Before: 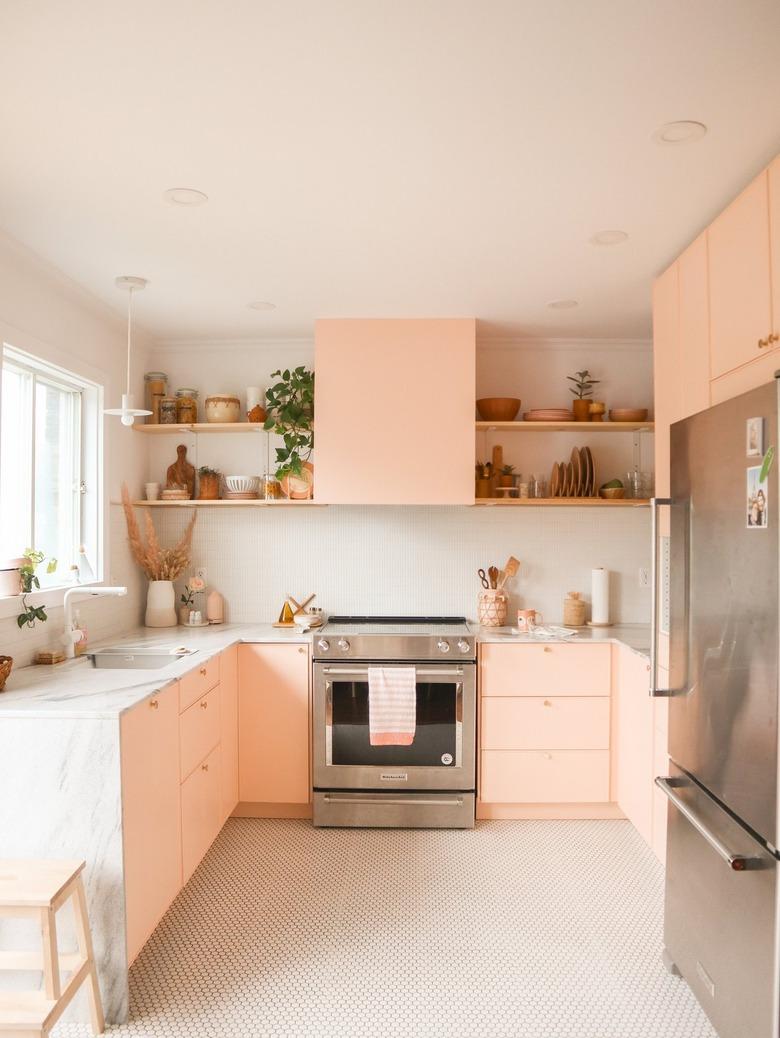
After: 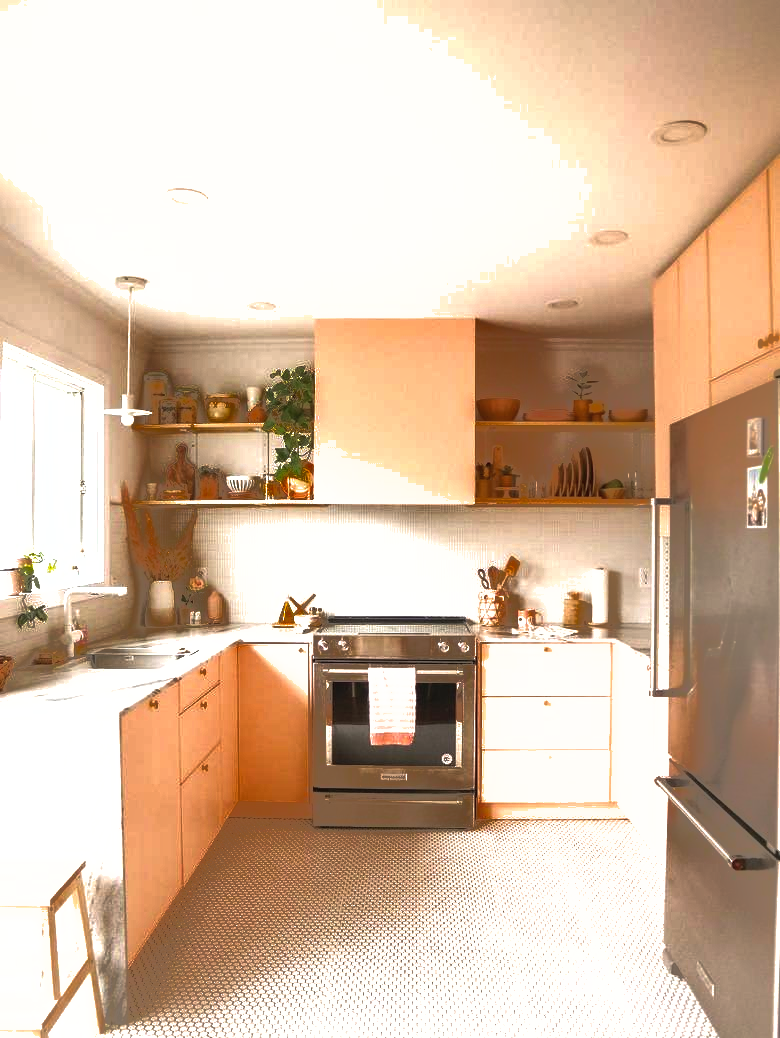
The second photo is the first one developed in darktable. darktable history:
shadows and highlights: shadows 38.43, highlights -74.54
tone equalizer: -8 EV -0.75 EV, -7 EV -0.7 EV, -6 EV -0.6 EV, -5 EV -0.4 EV, -3 EV 0.4 EV, -2 EV 0.6 EV, -1 EV 0.7 EV, +0 EV 0.75 EV, edges refinement/feathering 500, mask exposure compensation -1.57 EV, preserve details no
